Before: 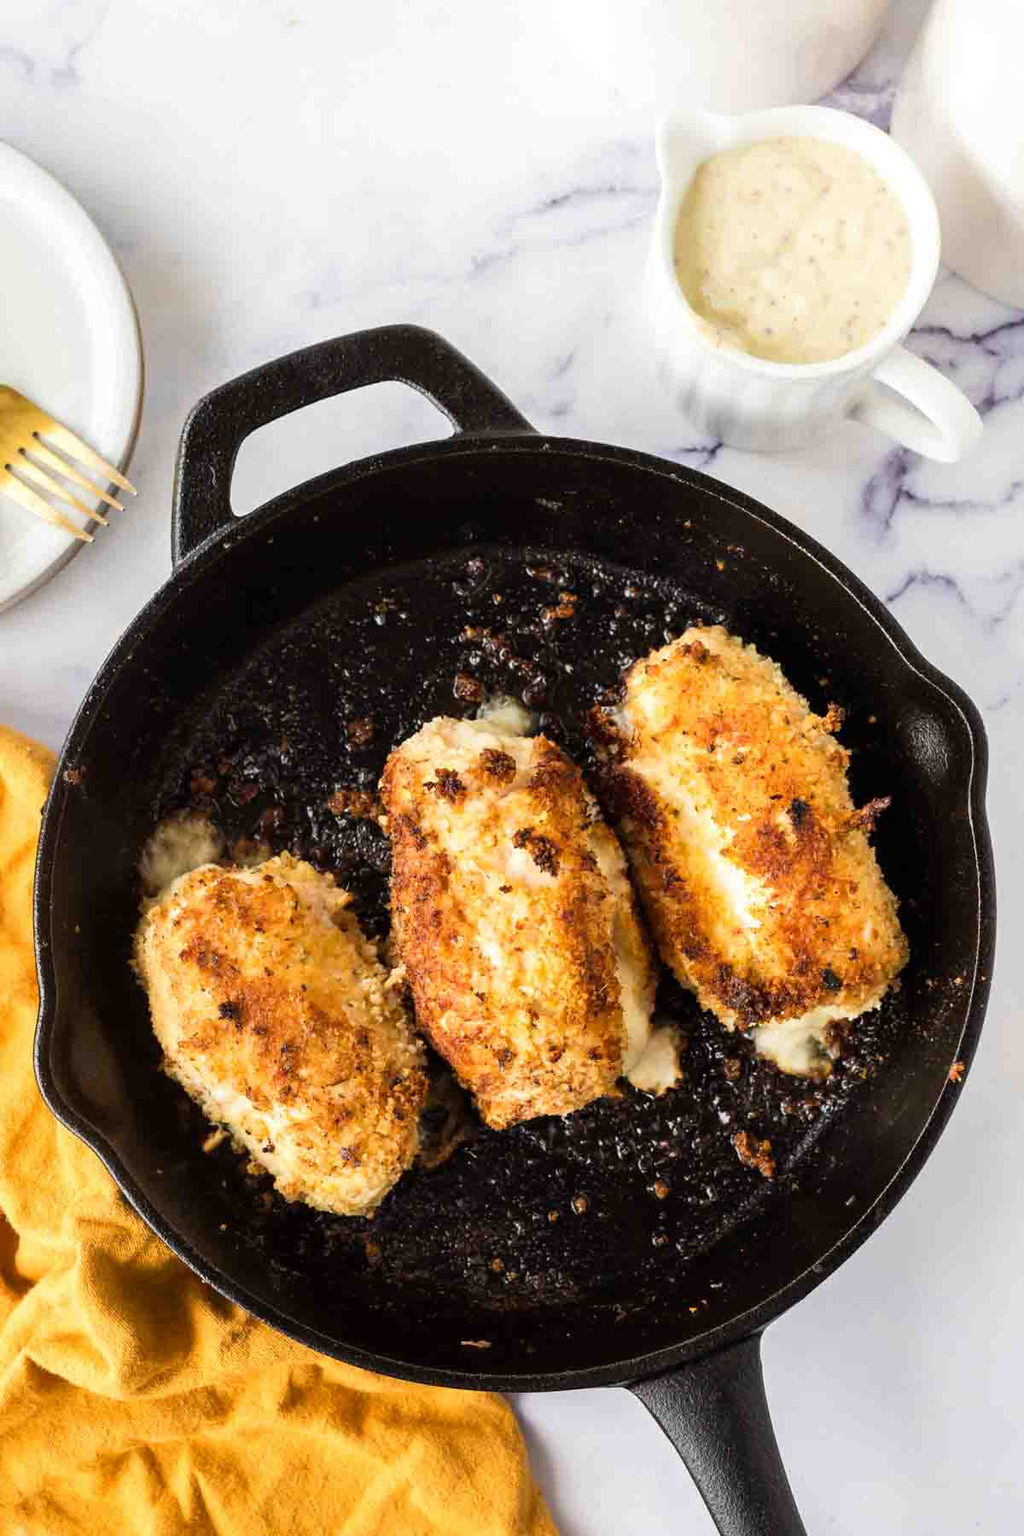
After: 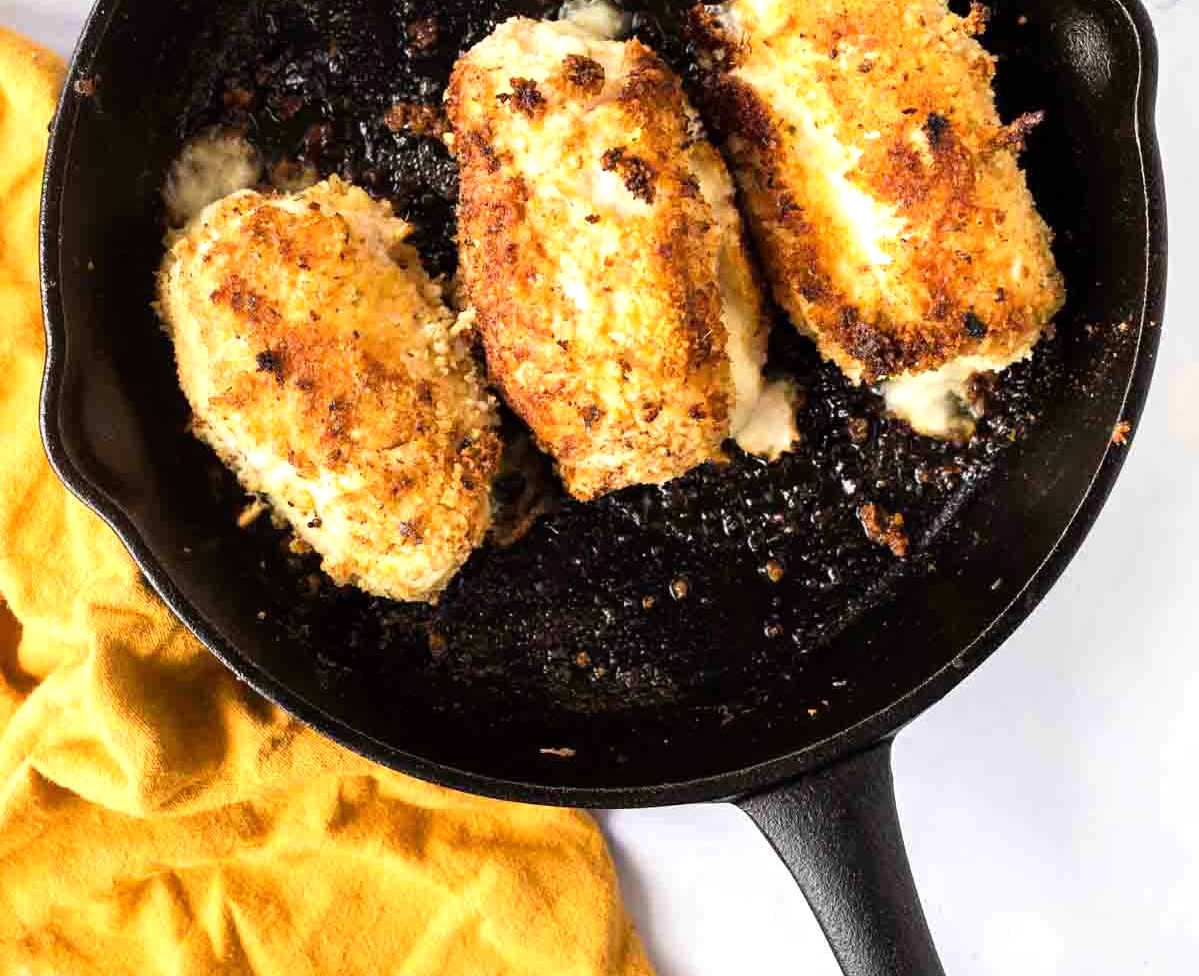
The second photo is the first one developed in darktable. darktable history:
crop and rotate: top 45.738%, right 0.007%
tone equalizer: -8 EV -0.394 EV, -7 EV -0.419 EV, -6 EV -0.302 EV, -5 EV -0.202 EV, -3 EV 0.213 EV, -2 EV 0.349 EV, -1 EV 0.401 EV, +0 EV 0.421 EV
